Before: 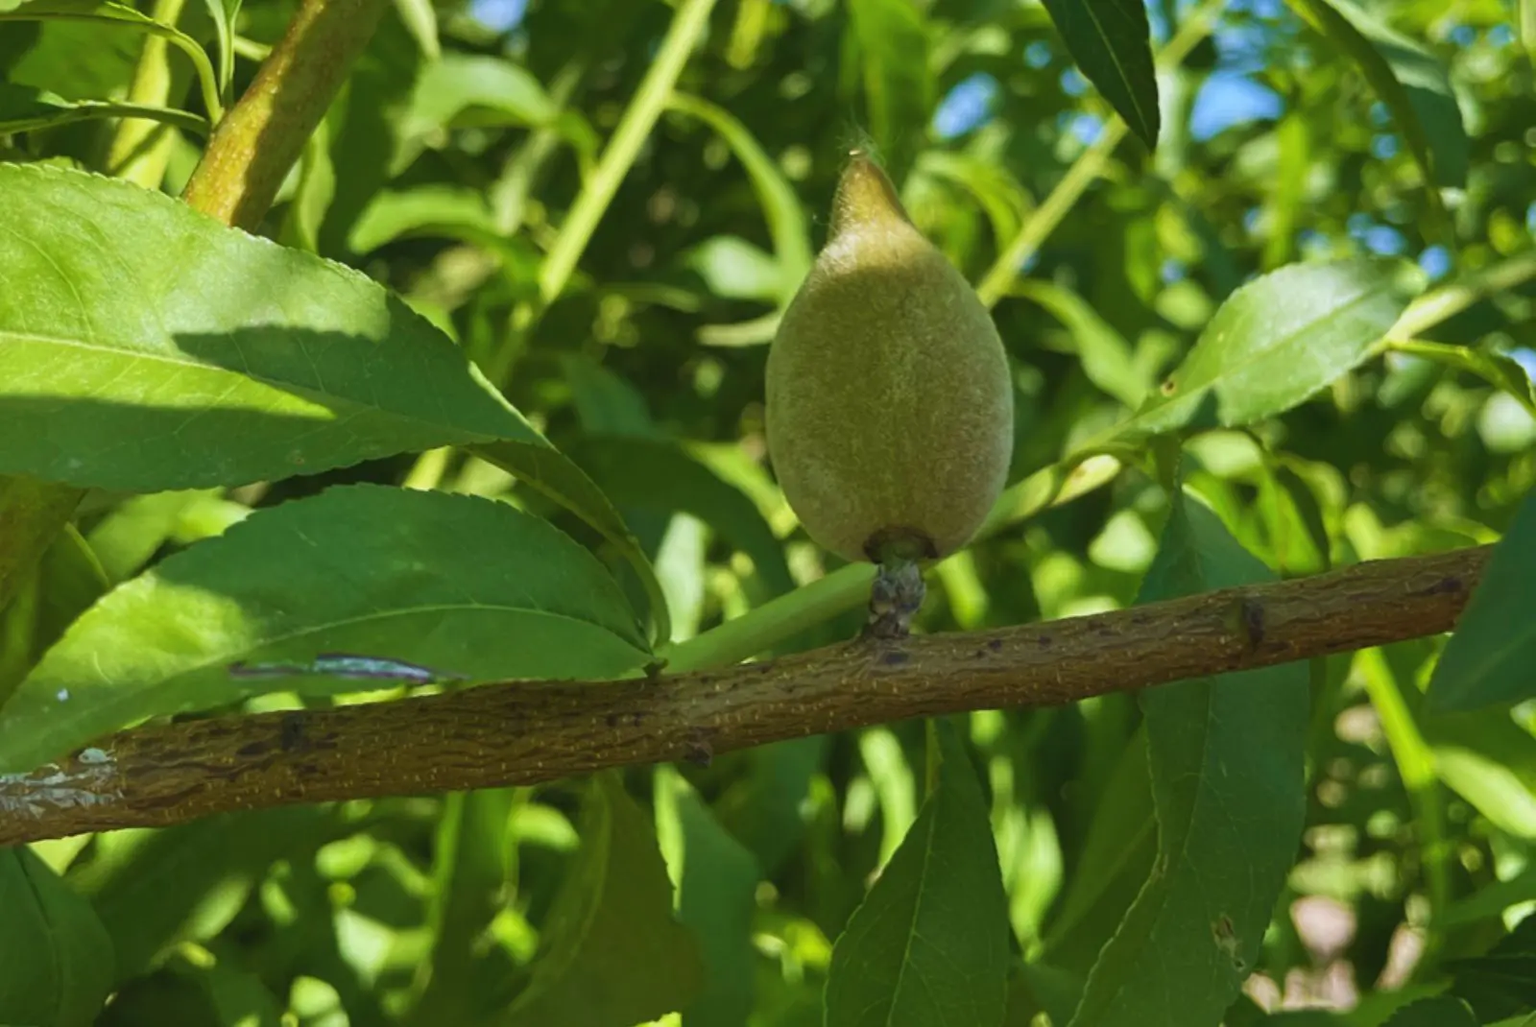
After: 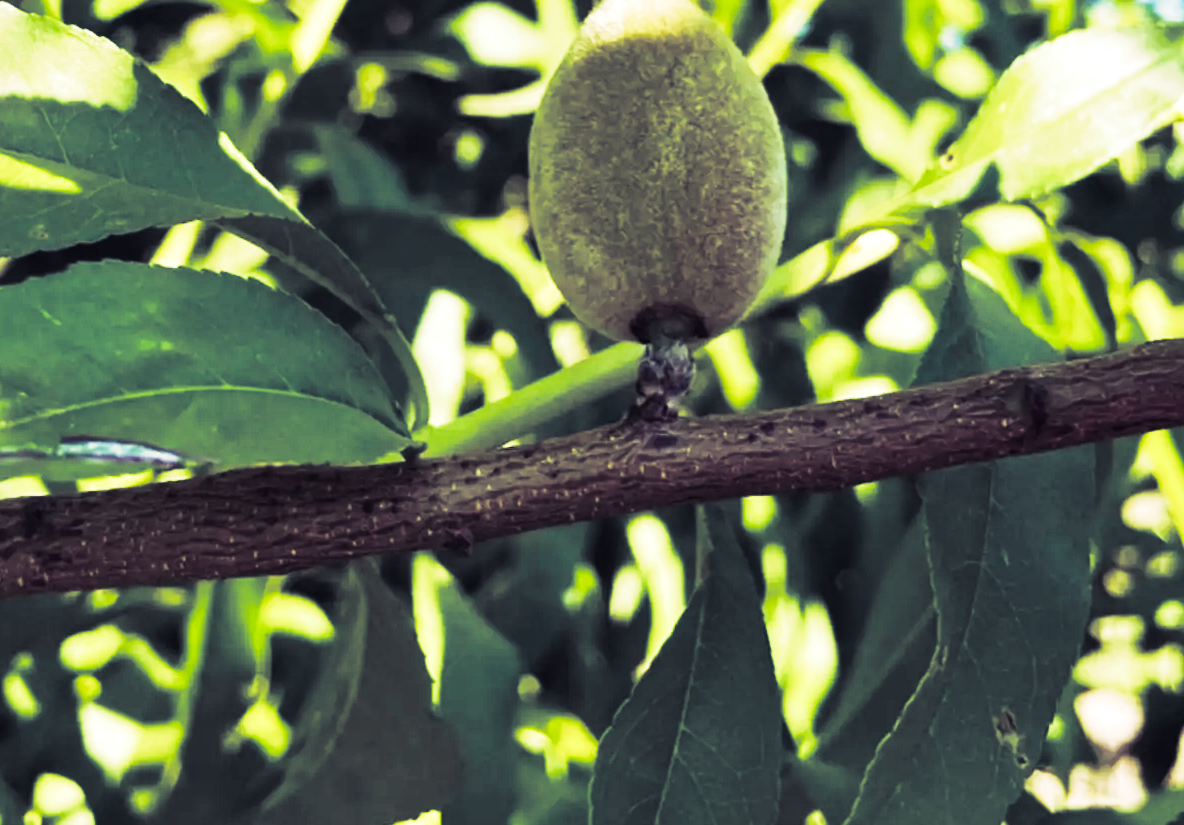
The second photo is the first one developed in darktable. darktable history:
tone equalizer: -8 EV -0.75 EV, -7 EV -0.7 EV, -6 EV -0.6 EV, -5 EV -0.4 EV, -3 EV 0.4 EV, -2 EV 0.6 EV, -1 EV 0.7 EV, +0 EV 0.75 EV, edges refinement/feathering 500, mask exposure compensation -1.57 EV, preserve details no
crop: left 16.871%, top 22.857%, right 9.116%
base curve: curves: ch0 [(0, 0) (0, 0.001) (0.001, 0.001) (0.004, 0.002) (0.007, 0.004) (0.015, 0.013) (0.033, 0.045) (0.052, 0.096) (0.075, 0.17) (0.099, 0.241) (0.163, 0.42) (0.219, 0.55) (0.259, 0.616) (0.327, 0.722) (0.365, 0.765) (0.522, 0.873) (0.547, 0.881) (0.689, 0.919) (0.826, 0.952) (1, 1)], preserve colors none
split-toning: shadows › hue 255.6°, shadows › saturation 0.66, highlights › hue 43.2°, highlights › saturation 0.68, balance -50.1
